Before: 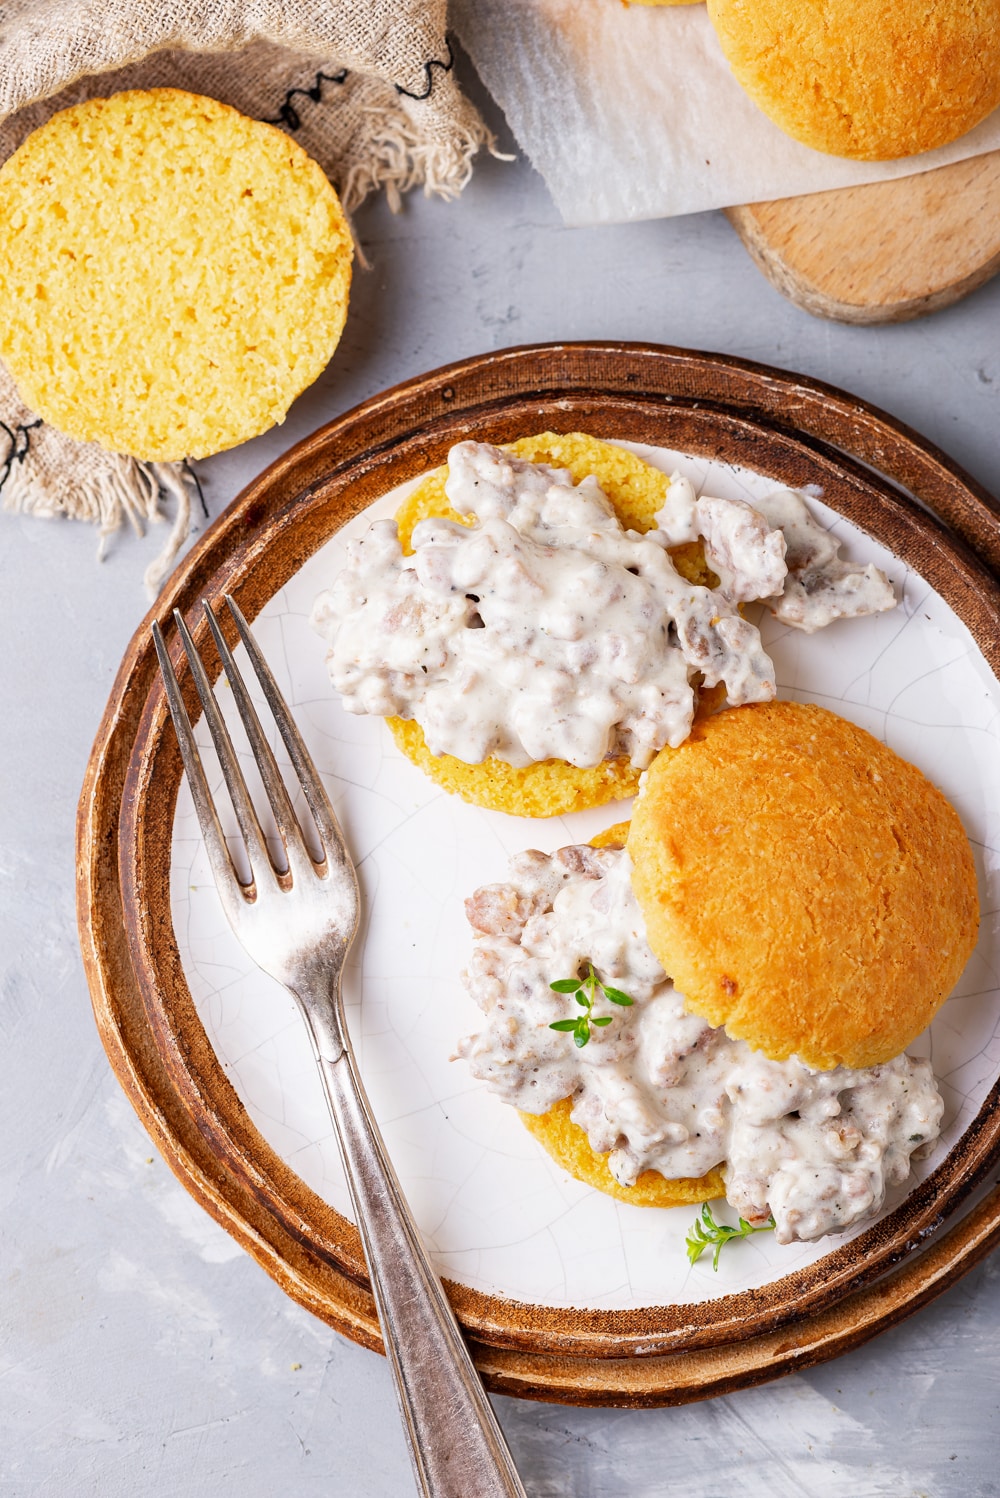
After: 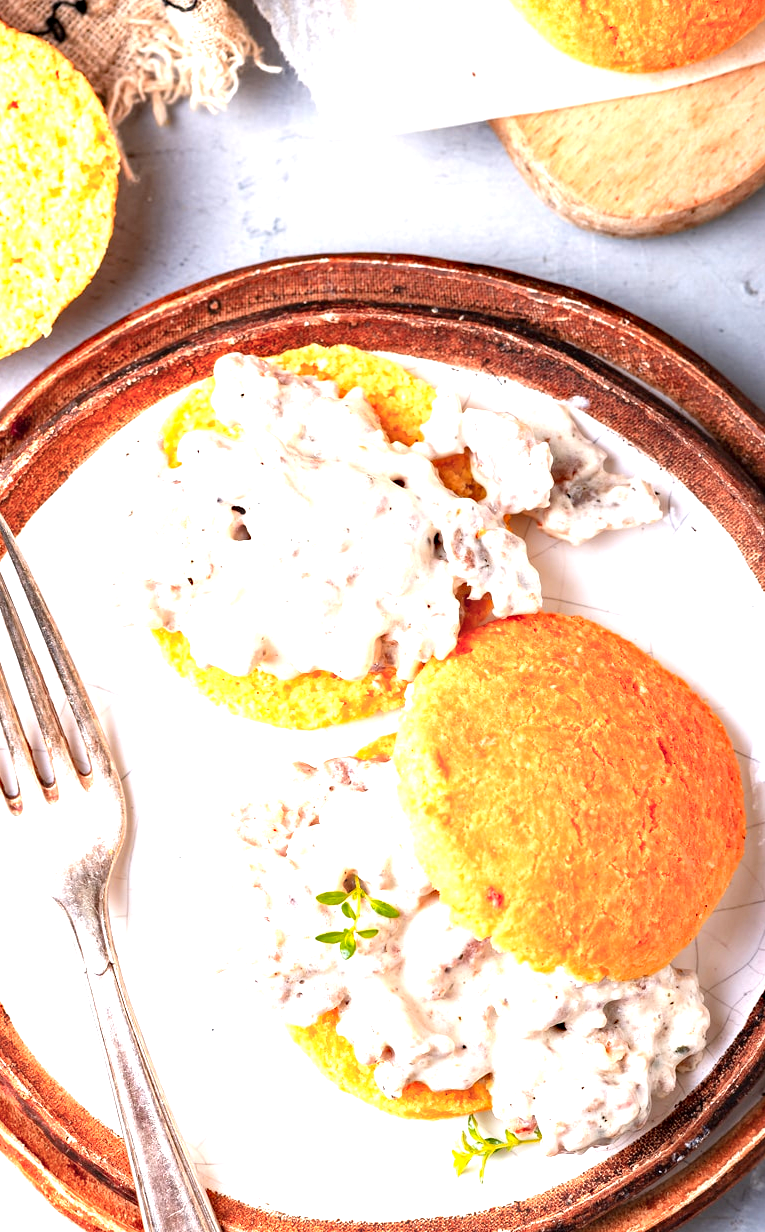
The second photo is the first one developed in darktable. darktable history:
color zones: curves: ch1 [(0.309, 0.524) (0.41, 0.329) (0.508, 0.509)]; ch2 [(0.25, 0.457) (0.75, 0.5)]
crop: left 23.483%, top 5.925%, bottom 11.807%
haze removal: compatibility mode true, adaptive false
exposure: black level correction 0, exposure 1.2 EV, compensate highlight preservation false
